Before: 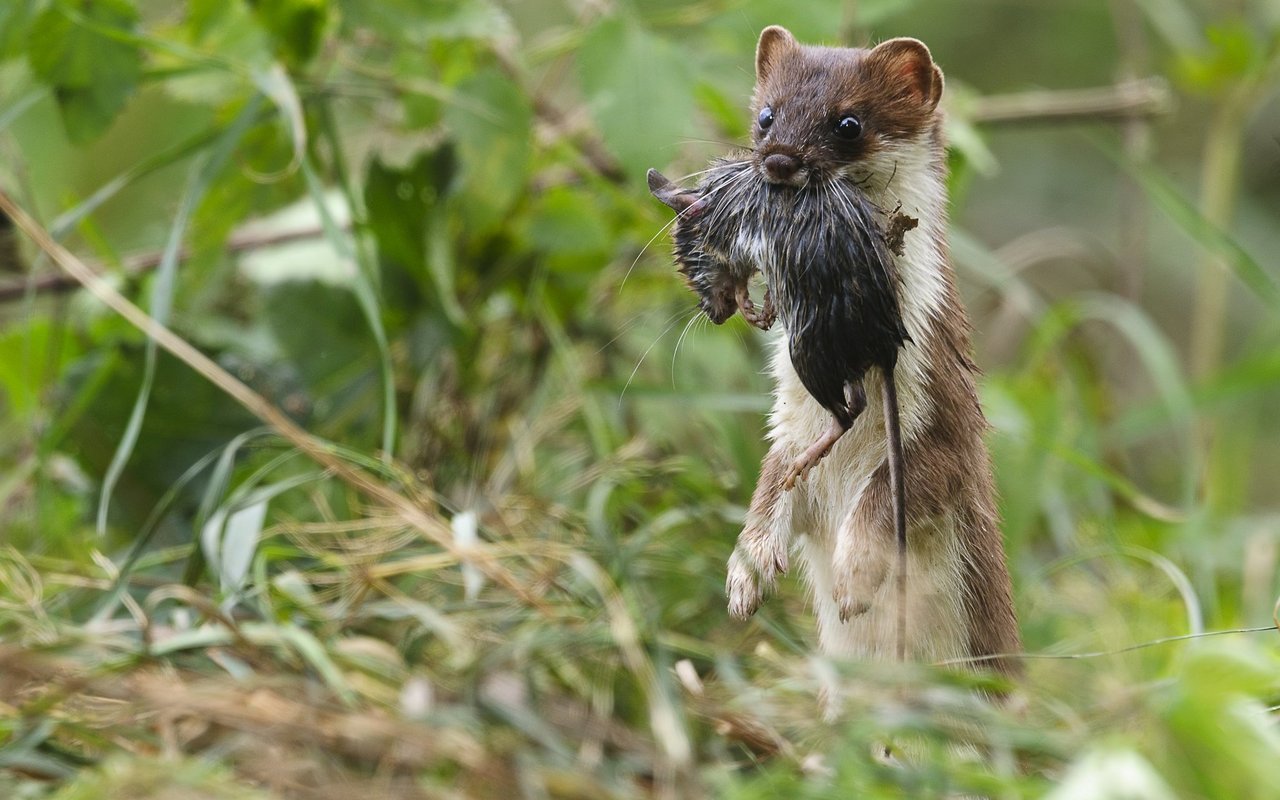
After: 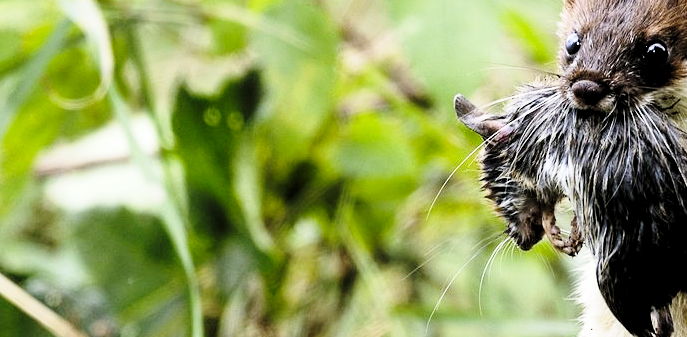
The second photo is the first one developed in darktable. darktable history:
base curve: curves: ch0 [(0, 0) (0.028, 0.03) (0.105, 0.232) (0.387, 0.748) (0.754, 0.968) (1, 1)], preserve colors none
contrast brightness saturation: contrast 0.148, brightness 0.05
levels: levels [0.116, 0.574, 1]
crop: left 15.084%, top 9.292%, right 31.212%, bottom 48.566%
